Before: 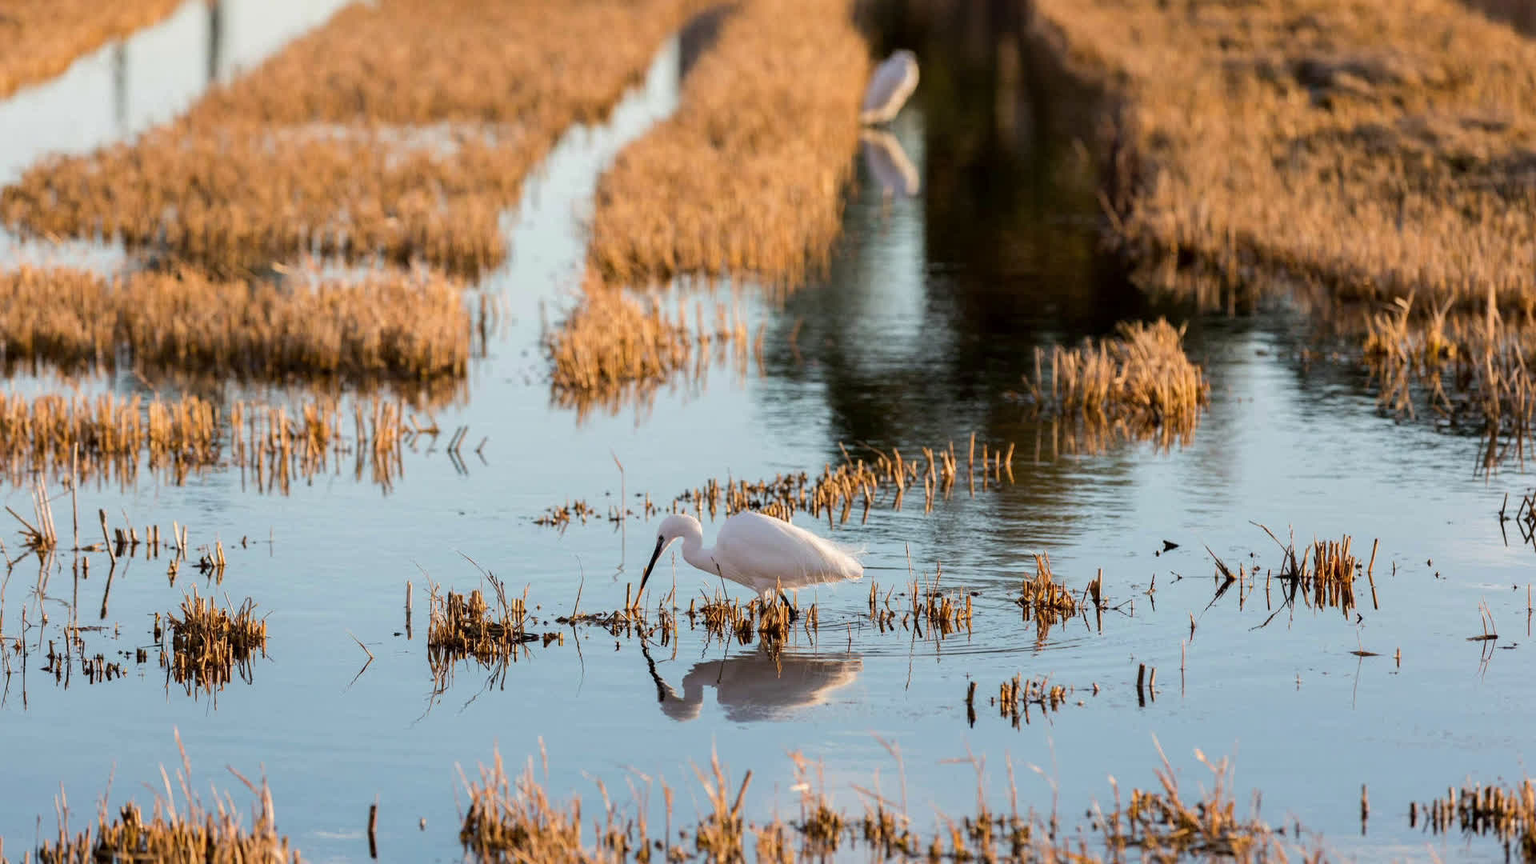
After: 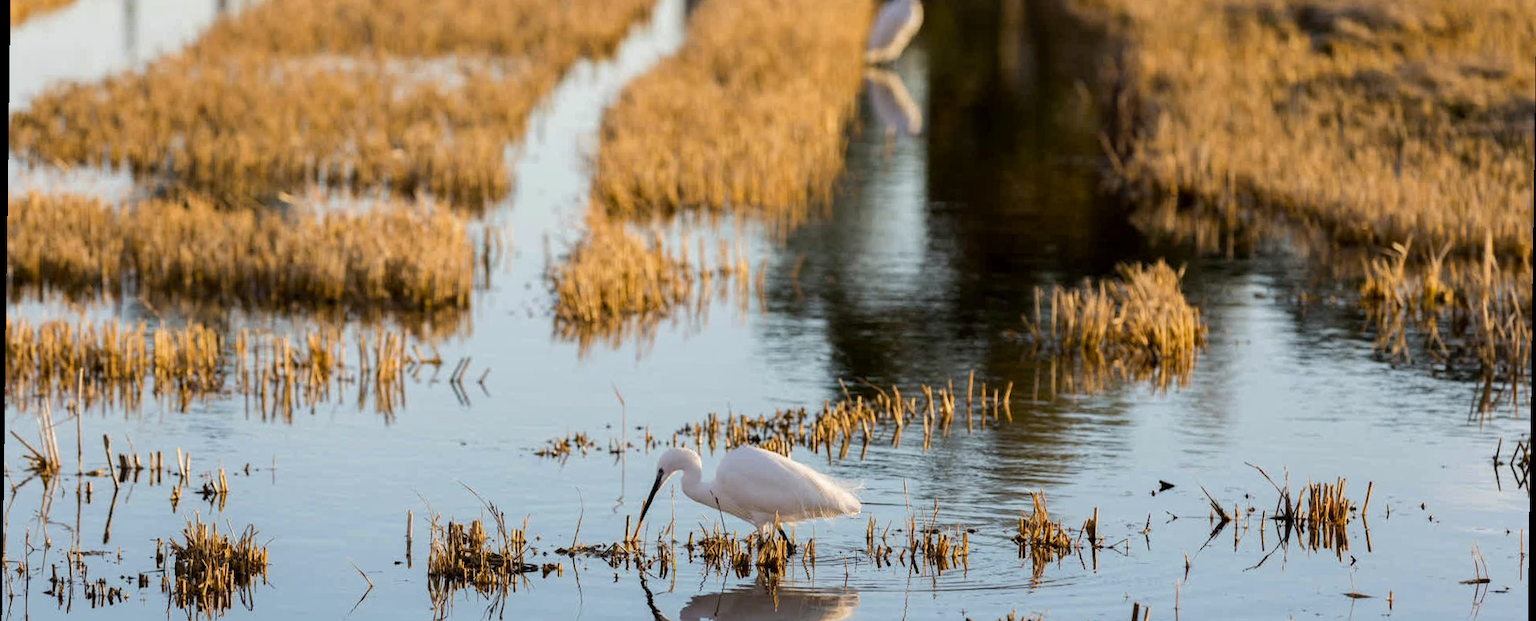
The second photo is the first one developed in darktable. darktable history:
rotate and perspective: rotation 0.8°, automatic cropping off
crop and rotate: top 8.293%, bottom 20.996%
color contrast: green-magenta contrast 0.8, blue-yellow contrast 1.1, unbound 0
